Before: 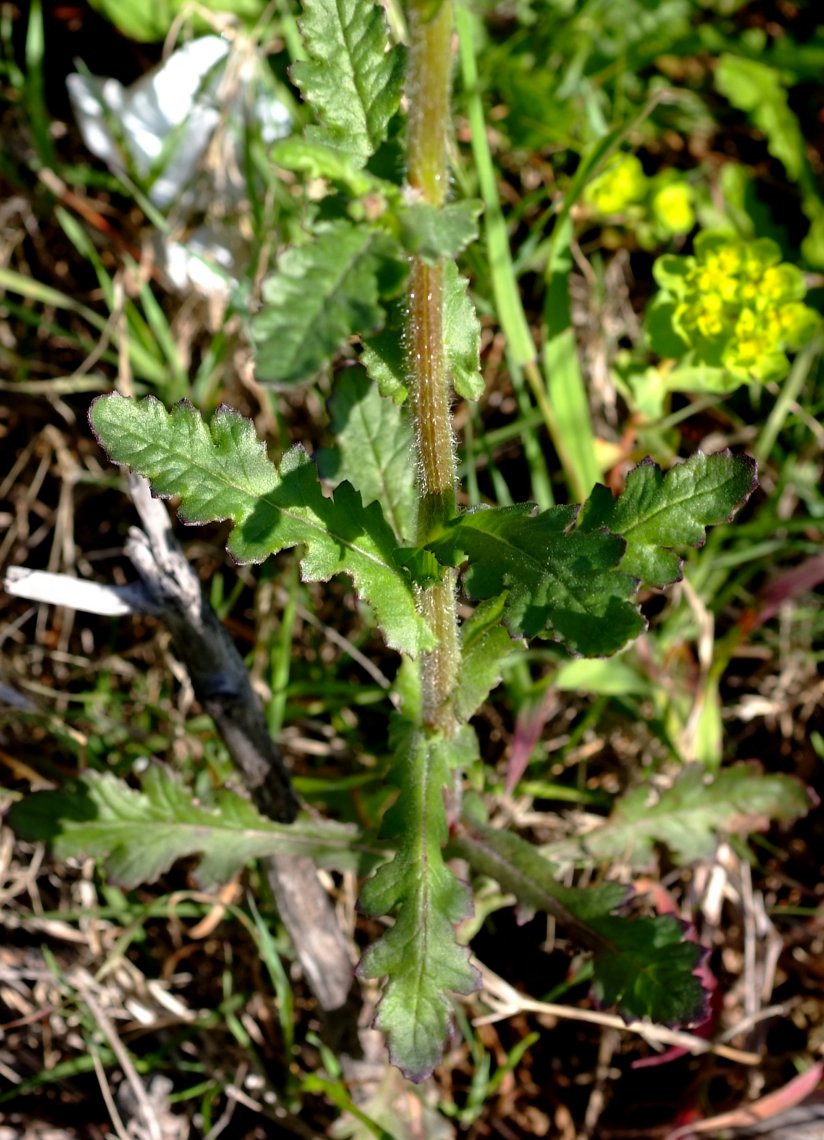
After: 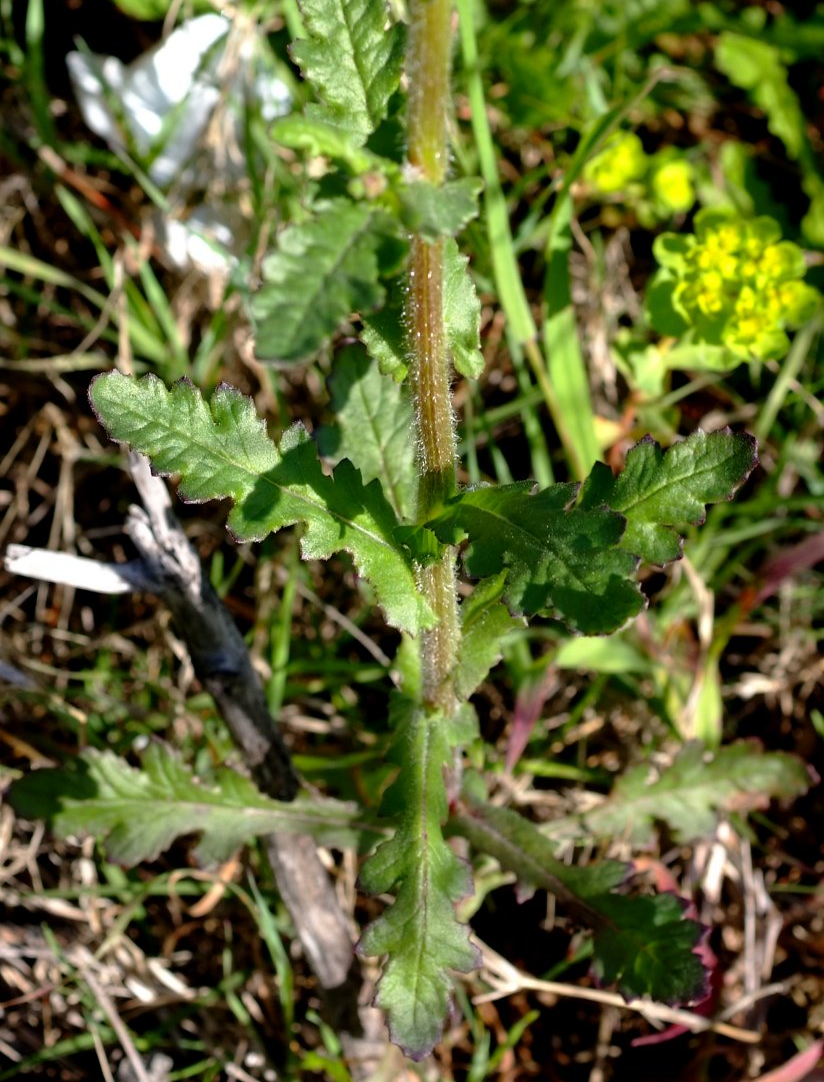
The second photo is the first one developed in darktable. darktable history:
crop and rotate: top 1.987%, bottom 3.05%
